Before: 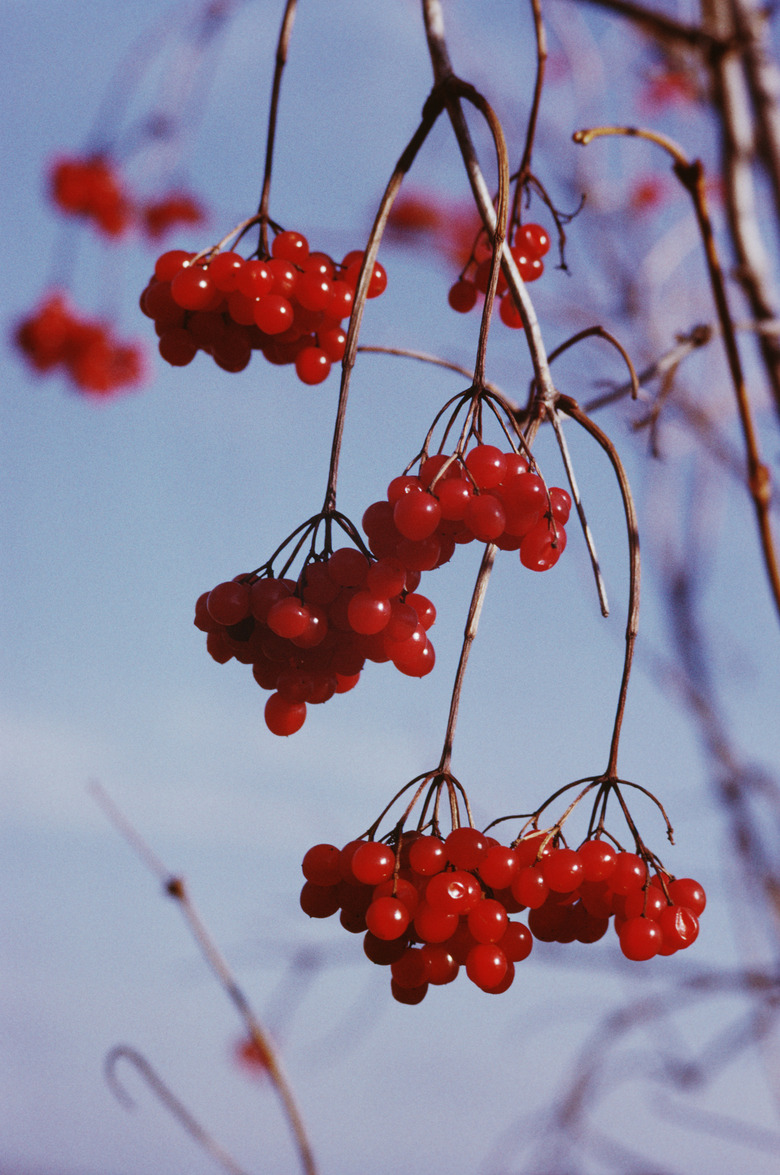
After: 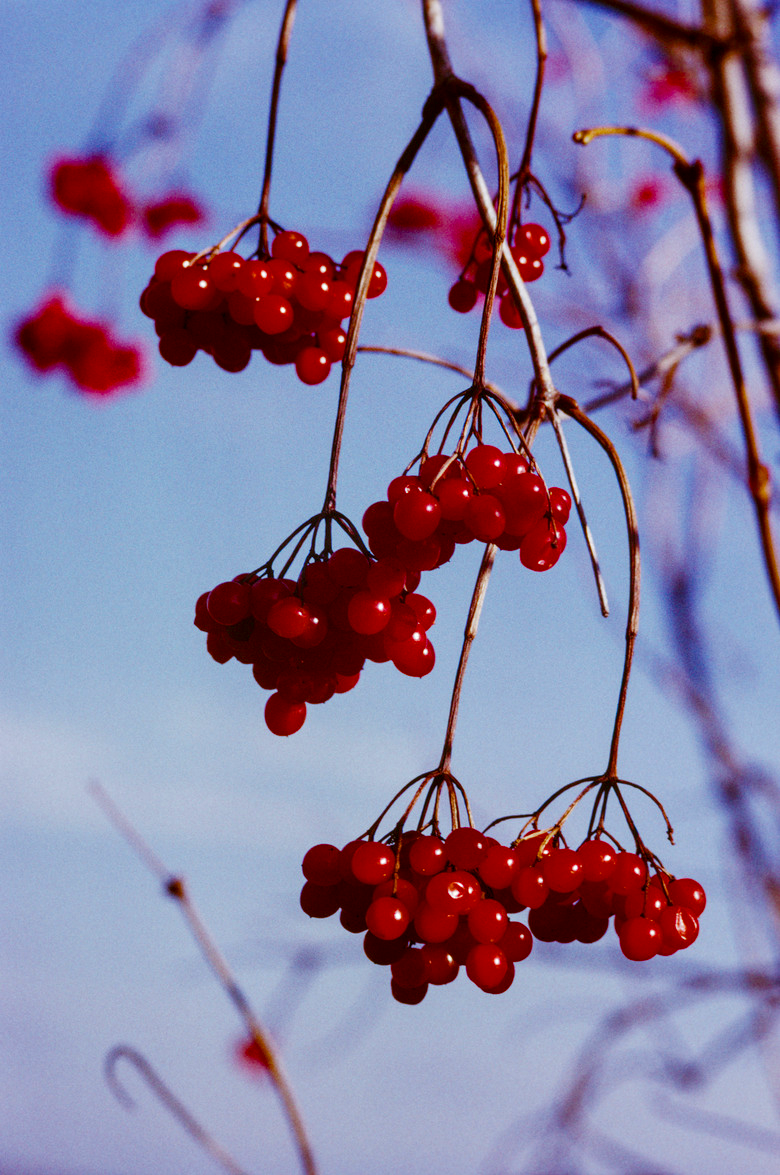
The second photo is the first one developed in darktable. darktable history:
local contrast: highlights 83%, shadows 81%
color balance rgb: linear chroma grading › global chroma 18.9%, perceptual saturation grading › global saturation 20%, perceptual saturation grading › highlights -25%, perceptual saturation grading › shadows 50%, global vibrance 18.93%
